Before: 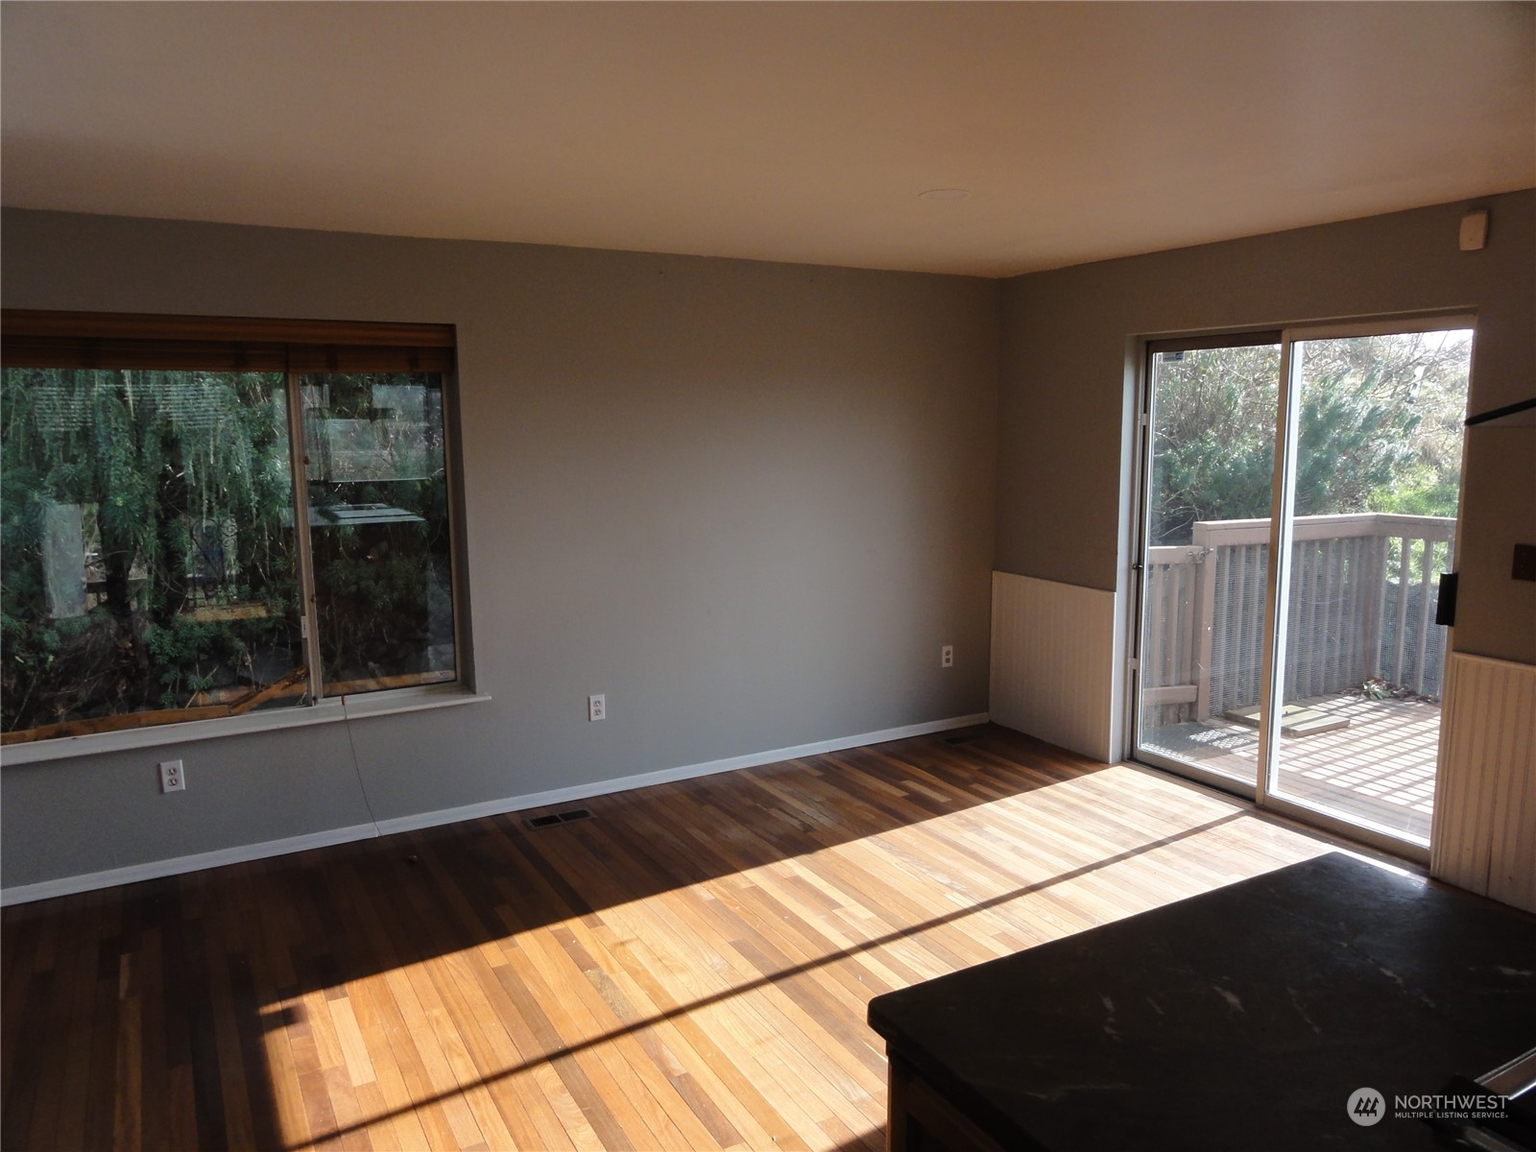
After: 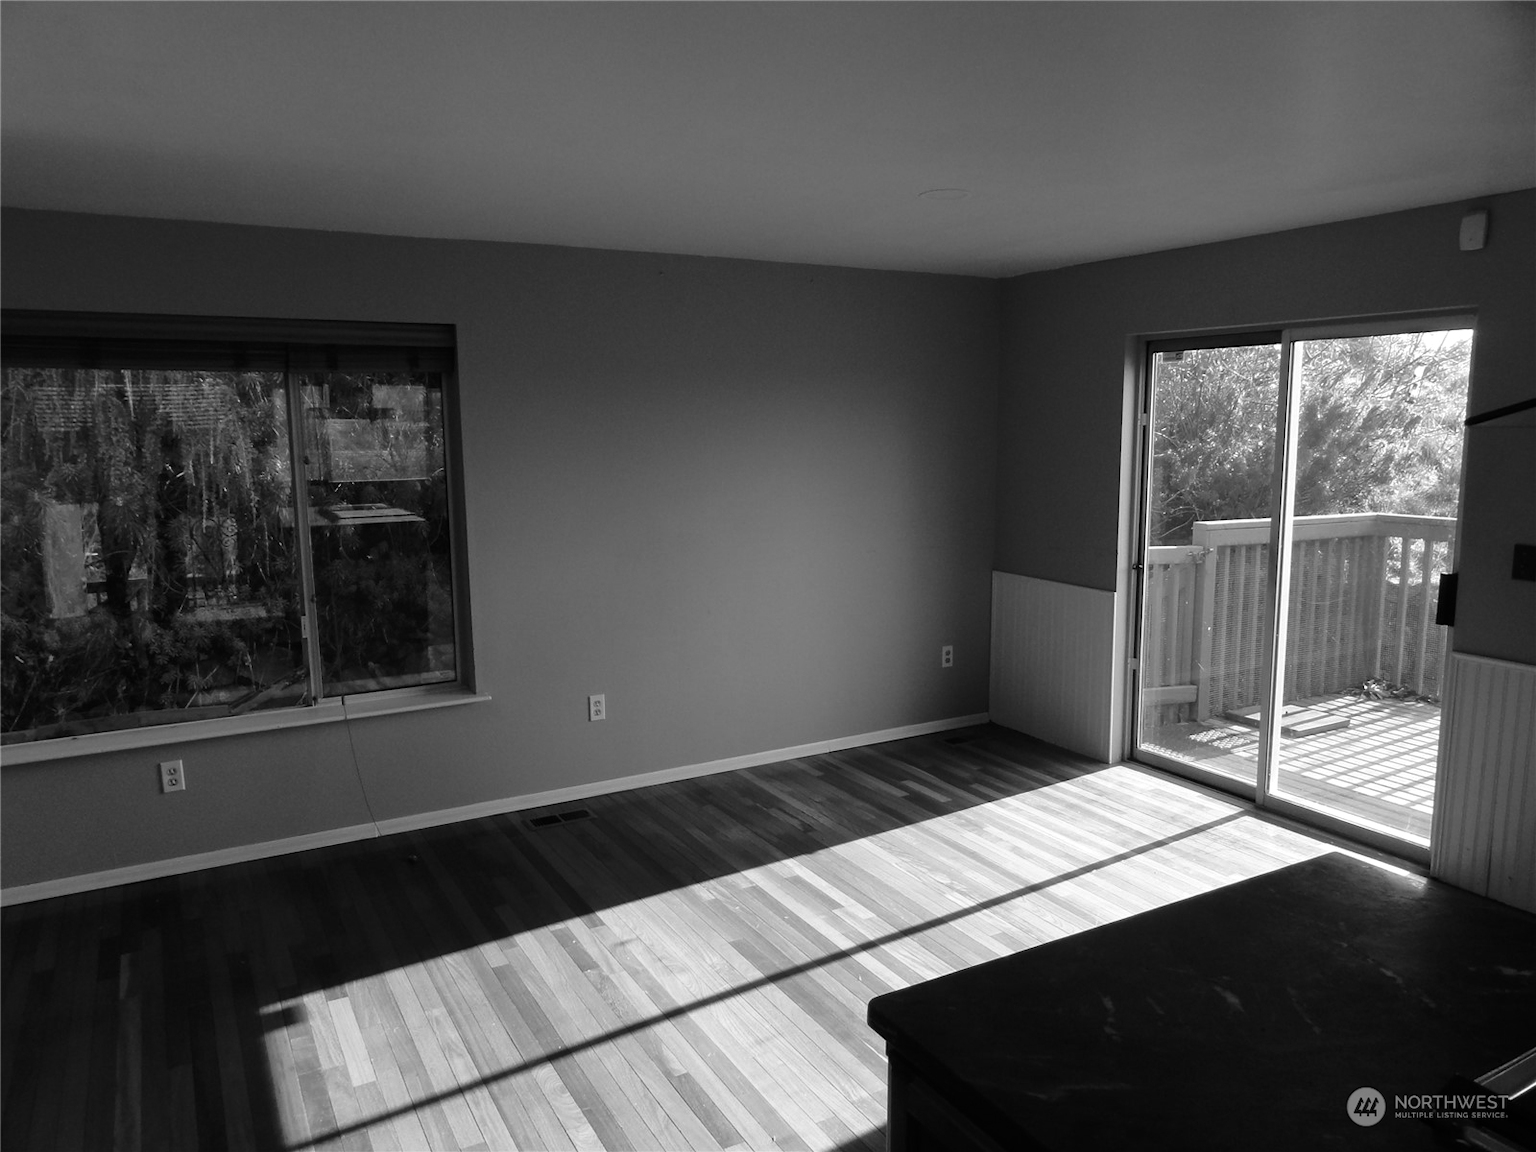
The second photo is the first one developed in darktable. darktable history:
white balance: red 0.948, green 1.02, blue 1.176
contrast brightness saturation: brightness -0.09
monochrome: a 1.94, b -0.638
